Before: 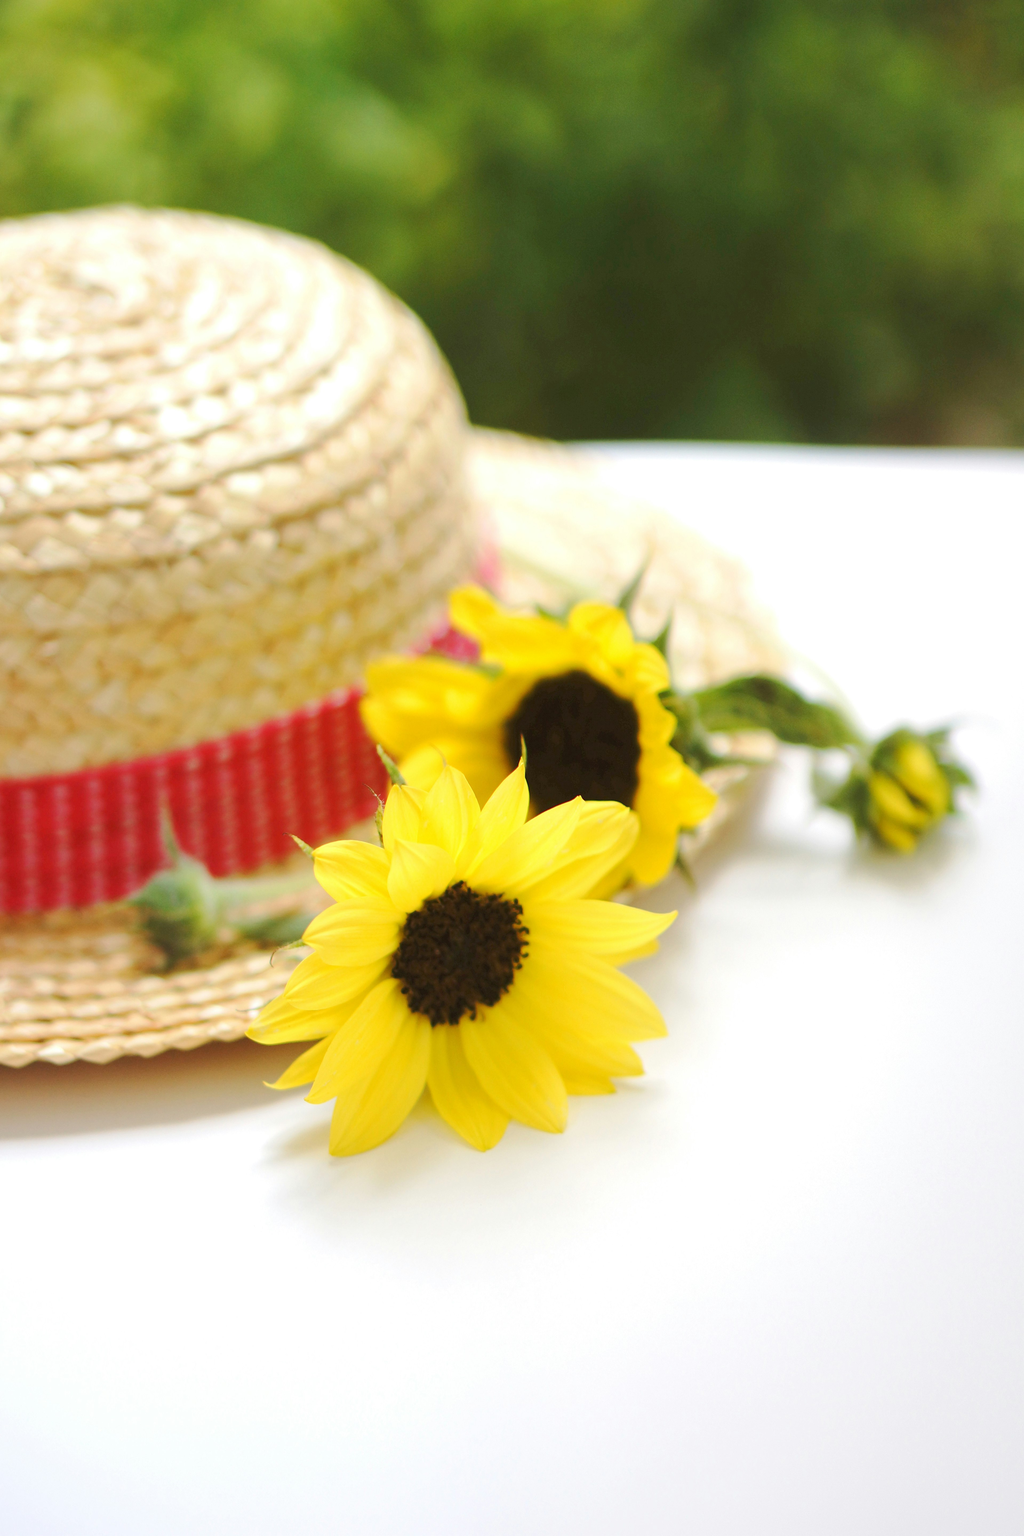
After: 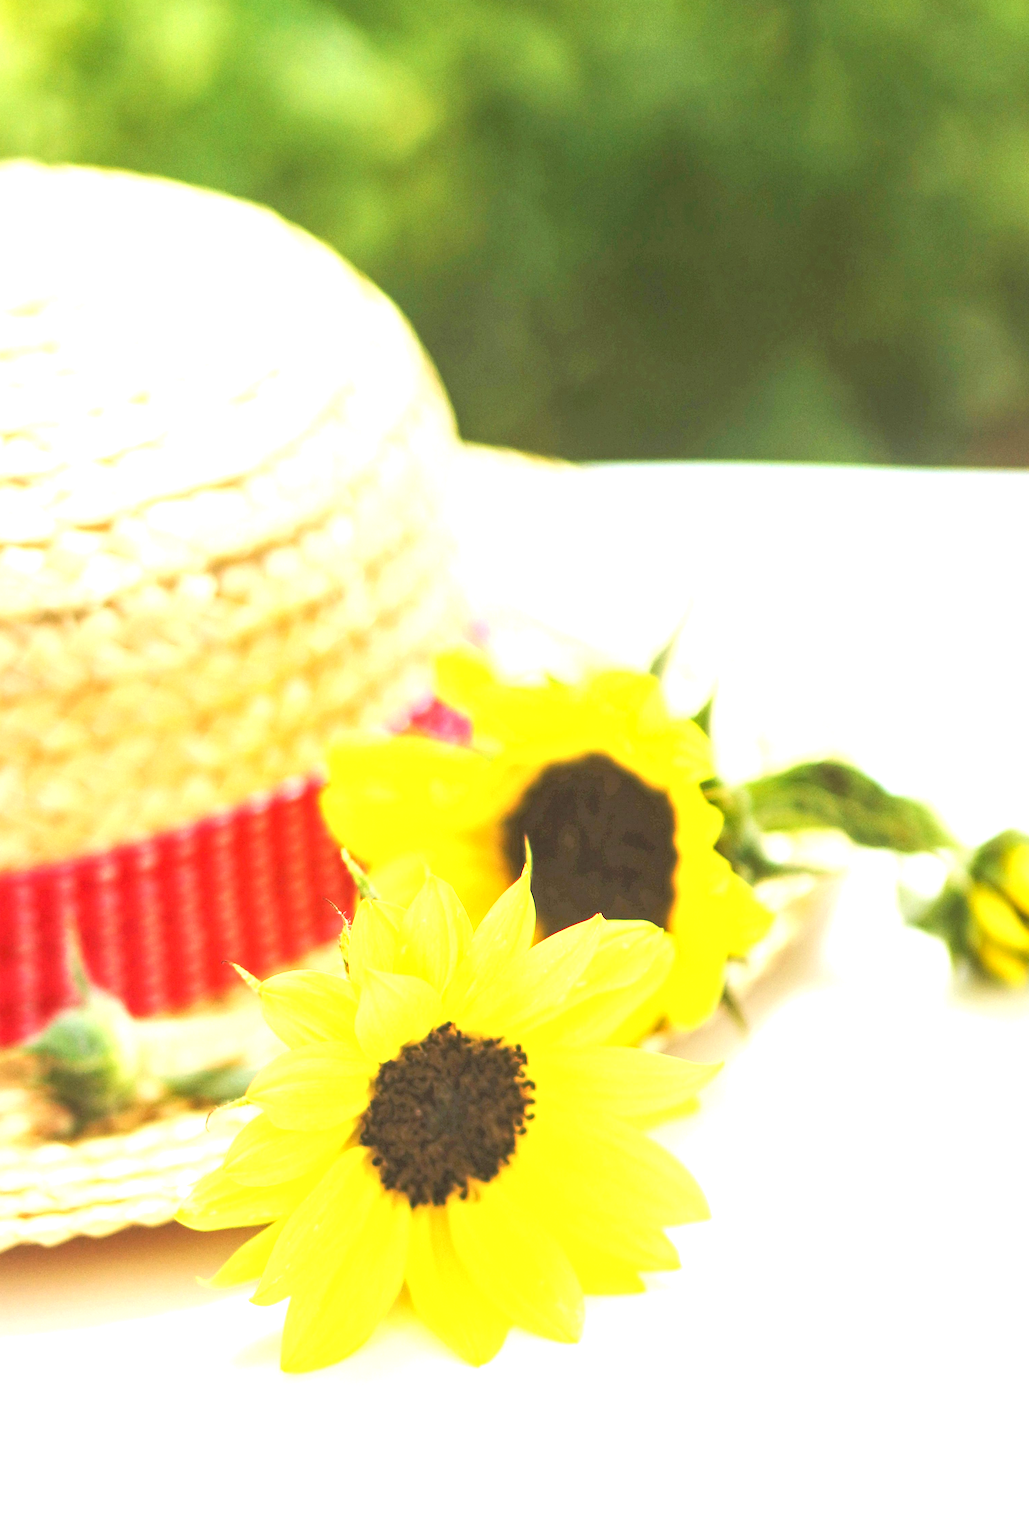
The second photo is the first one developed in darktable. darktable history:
crop and rotate: left 10.655%, top 5.129%, right 10.391%, bottom 16.333%
exposure: exposure 1.135 EV, compensate highlight preservation false
local contrast: on, module defaults
